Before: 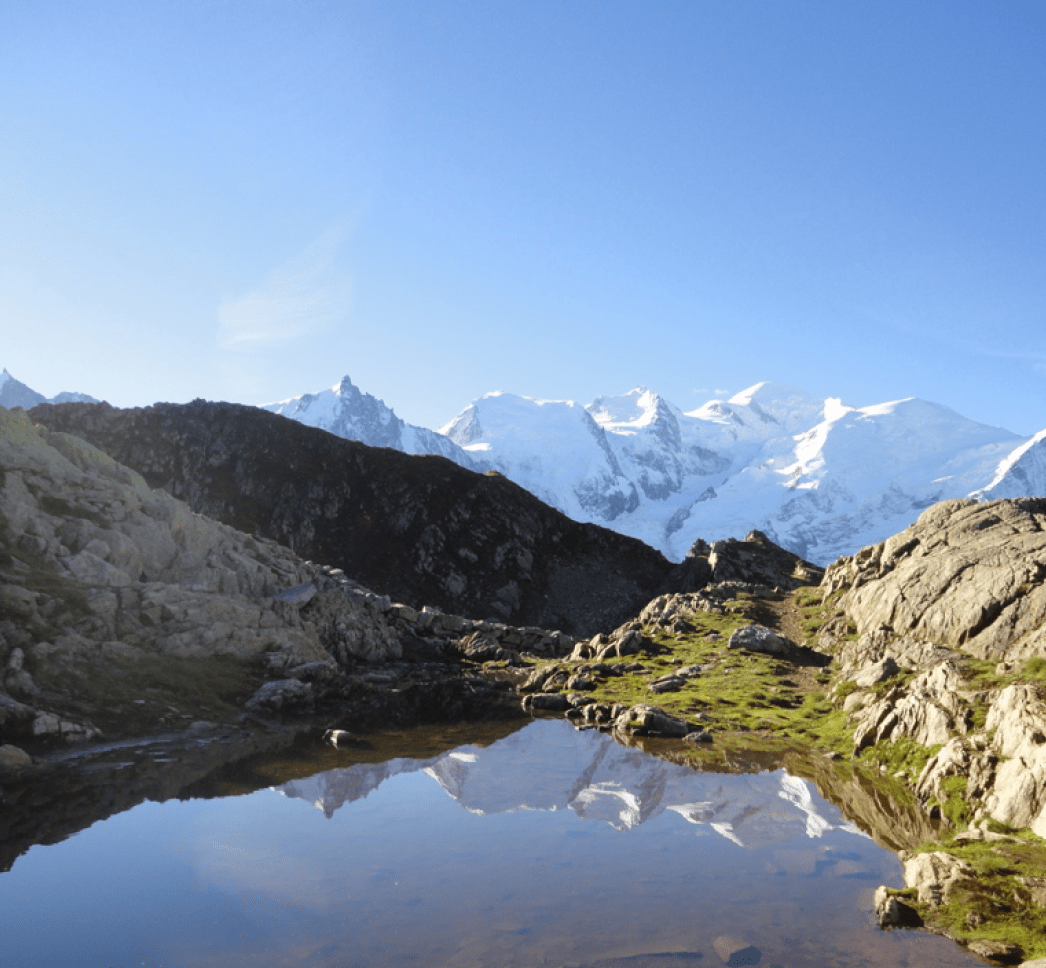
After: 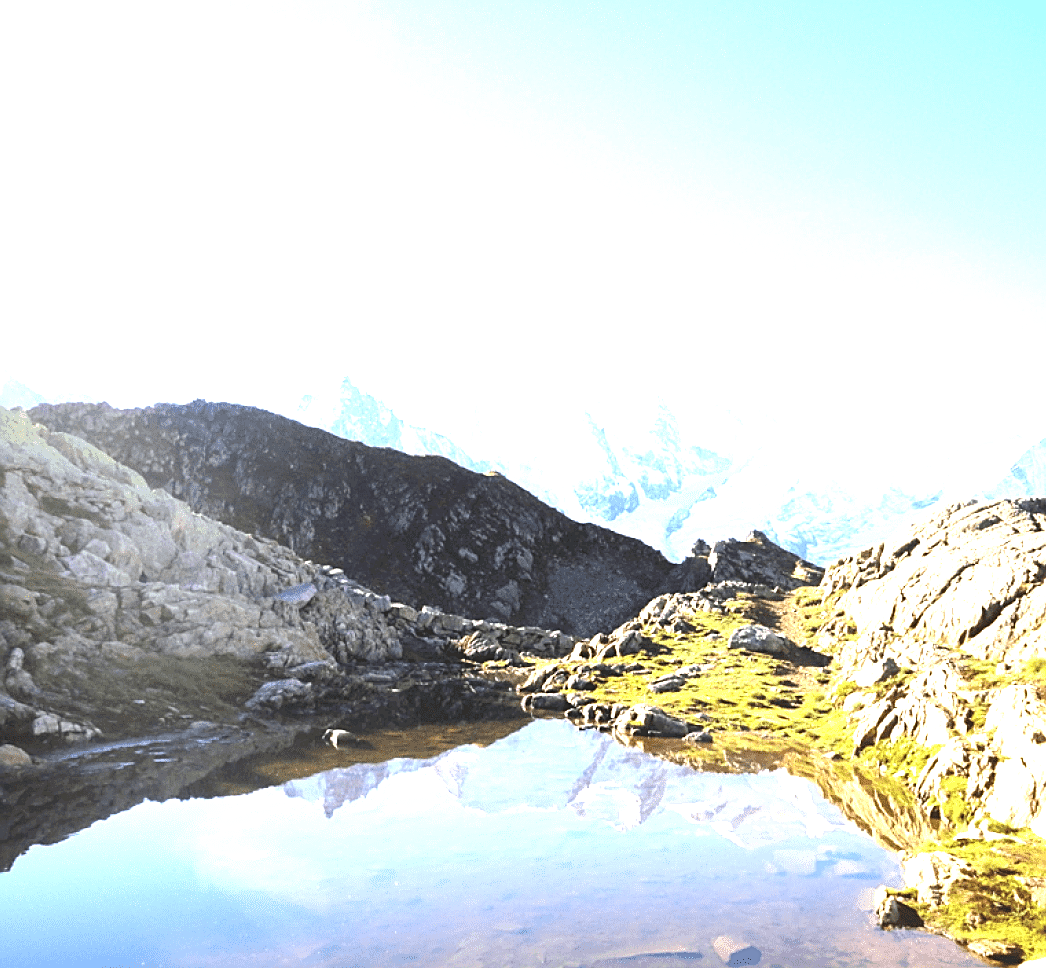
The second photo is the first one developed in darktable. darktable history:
exposure: exposure 2.012 EV, compensate highlight preservation false
sharpen: on, module defaults
